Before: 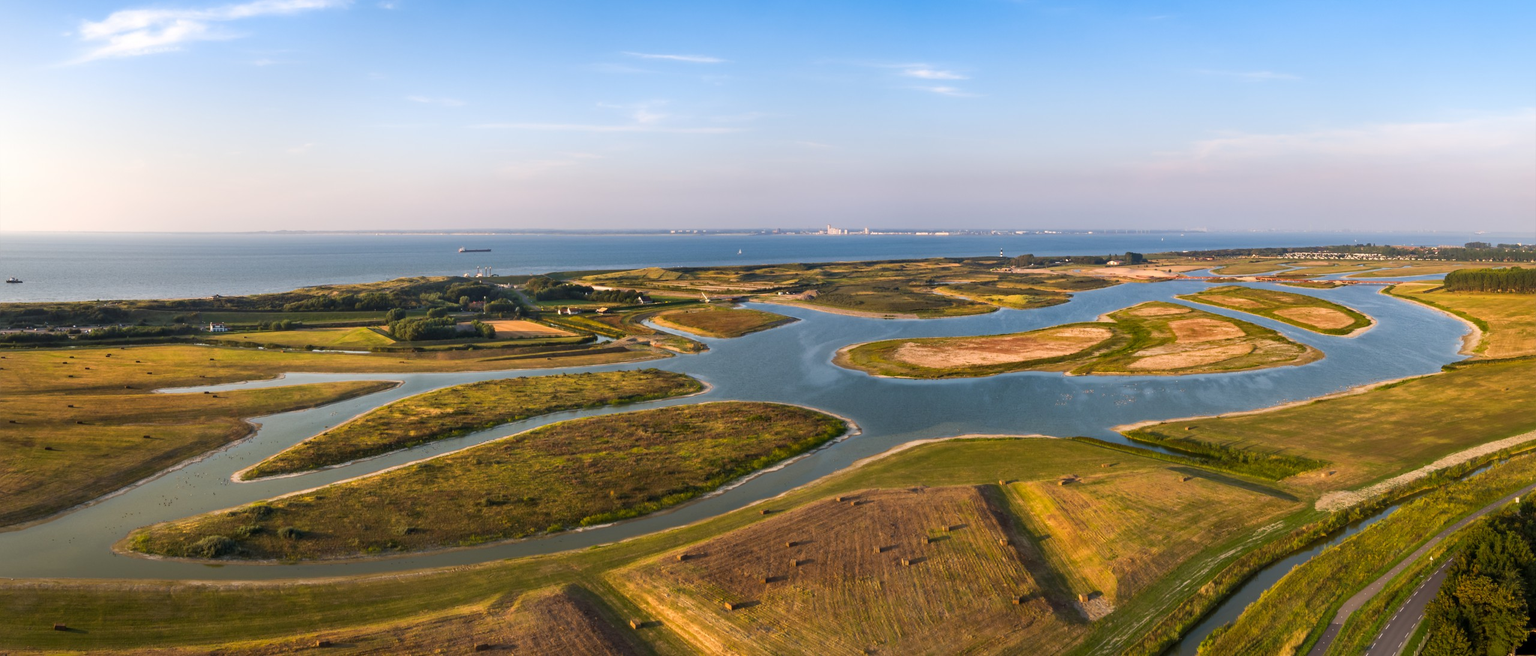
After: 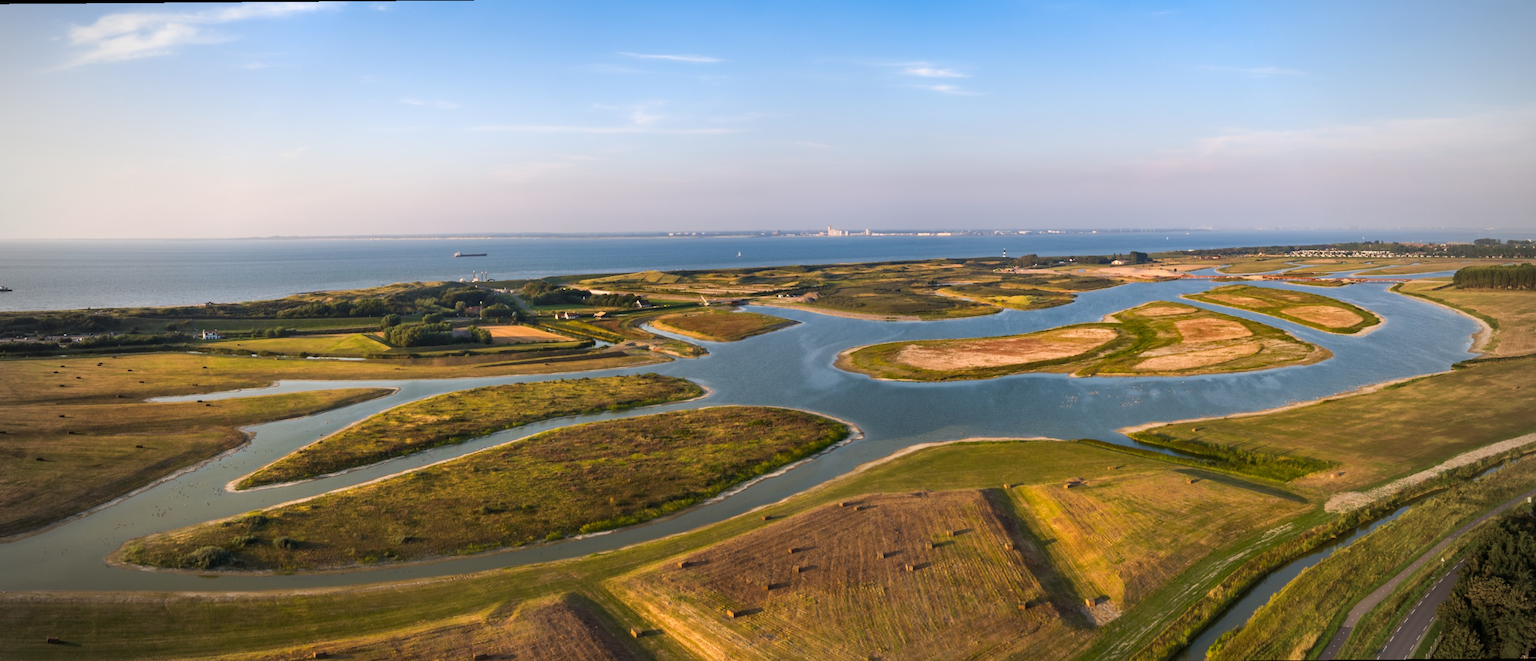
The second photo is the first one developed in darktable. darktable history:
vignetting: fall-off start 71.74%
rotate and perspective: rotation -0.45°, automatic cropping original format, crop left 0.008, crop right 0.992, crop top 0.012, crop bottom 0.988
